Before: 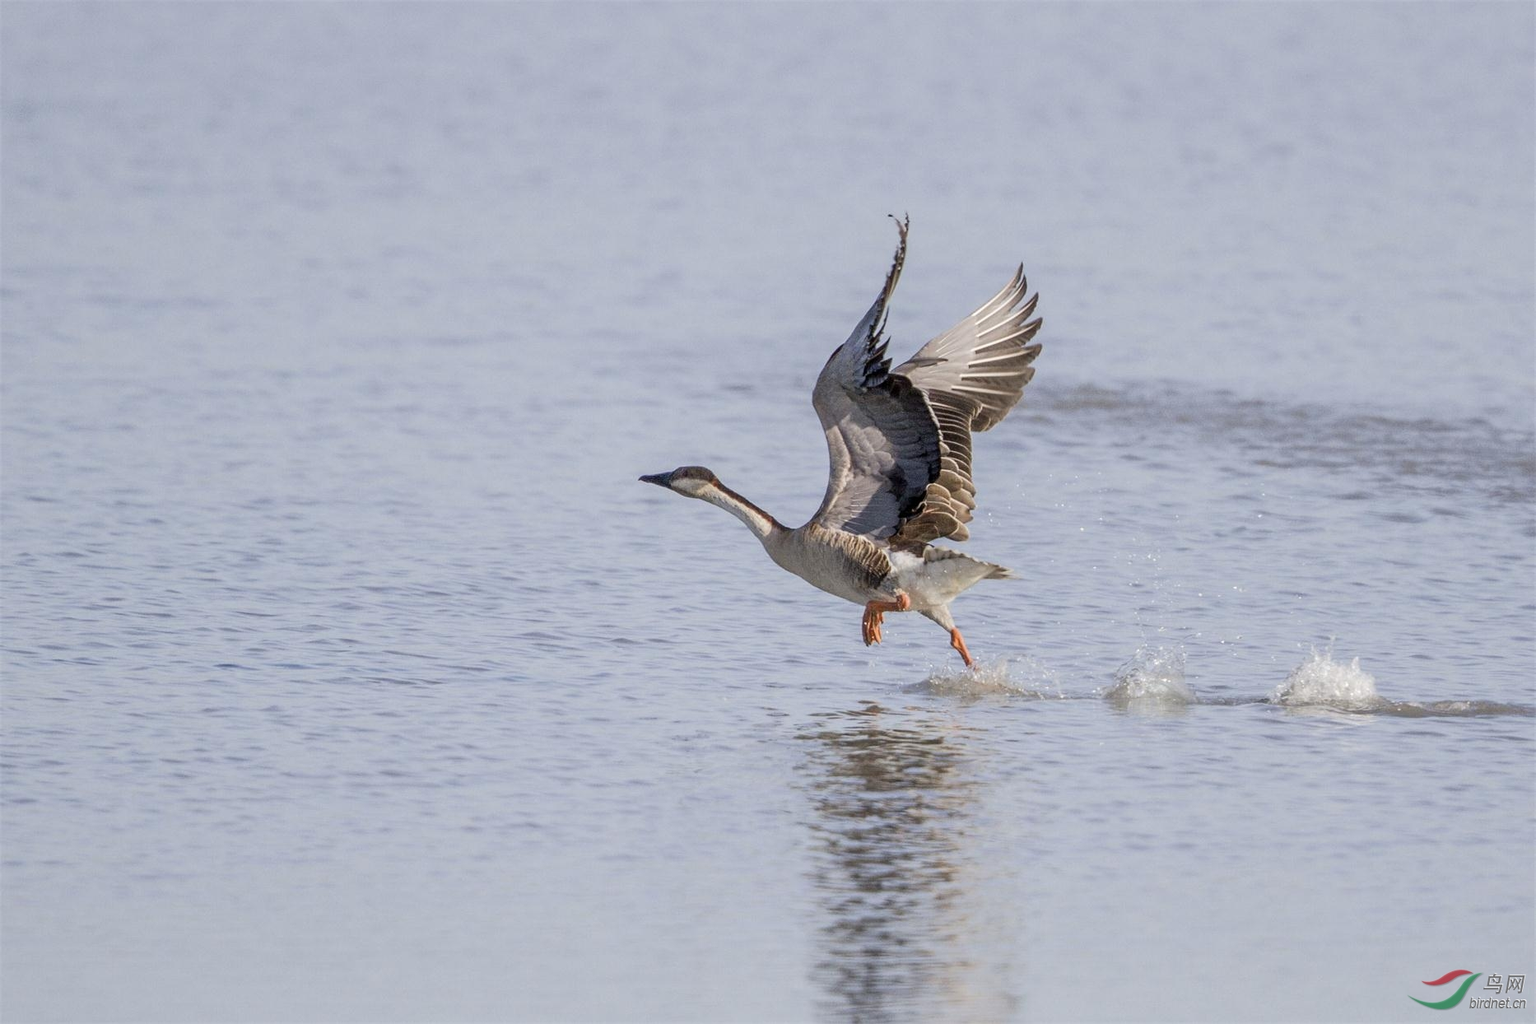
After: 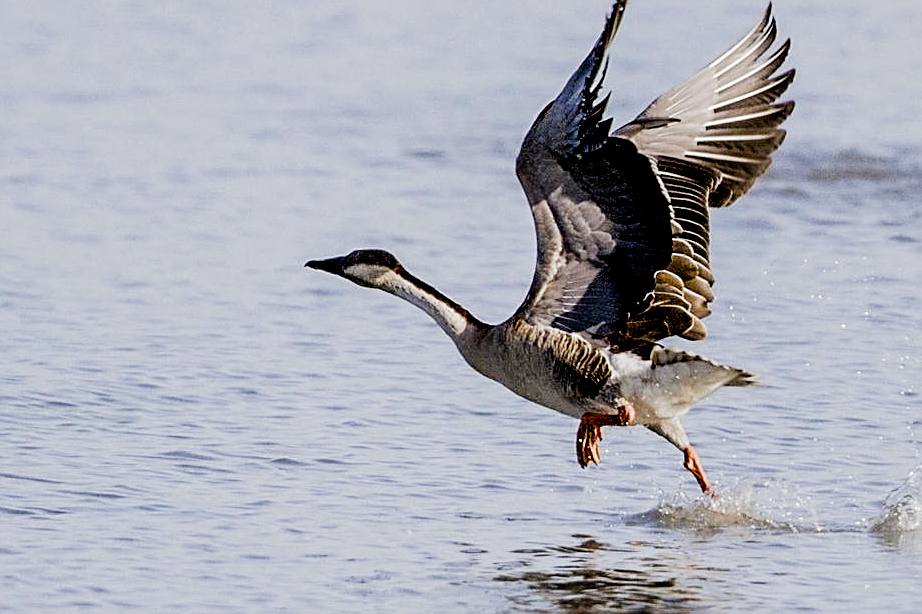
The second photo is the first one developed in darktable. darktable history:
exposure: black level correction 0.057, compensate highlight preservation false
color balance rgb: perceptual saturation grading › global saturation 24.977%
filmic rgb: black relative exposure -6.49 EV, white relative exposure 2.43 EV, target white luminance 99.966%, hardness 5.29, latitude 0.603%, contrast 1.419, highlights saturation mix 3.17%, color science v5 (2021), contrast in shadows safe, contrast in highlights safe
sharpen: on, module defaults
crop: left 25.277%, top 25.503%, right 25.301%, bottom 25.111%
